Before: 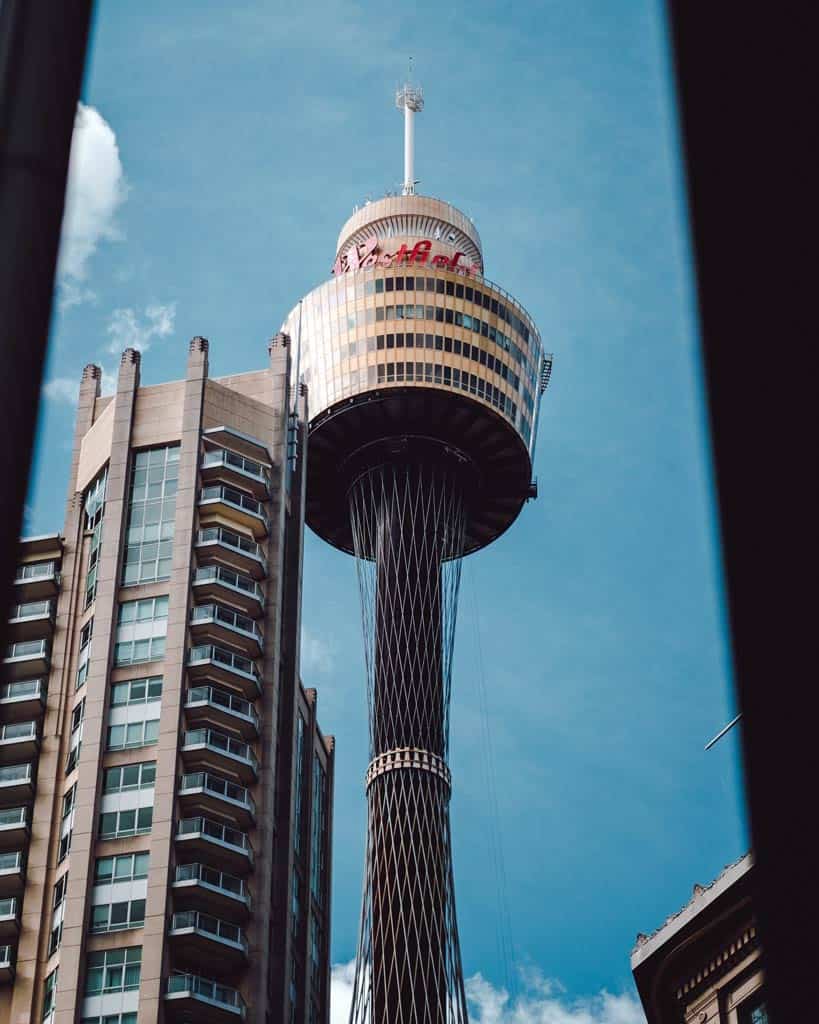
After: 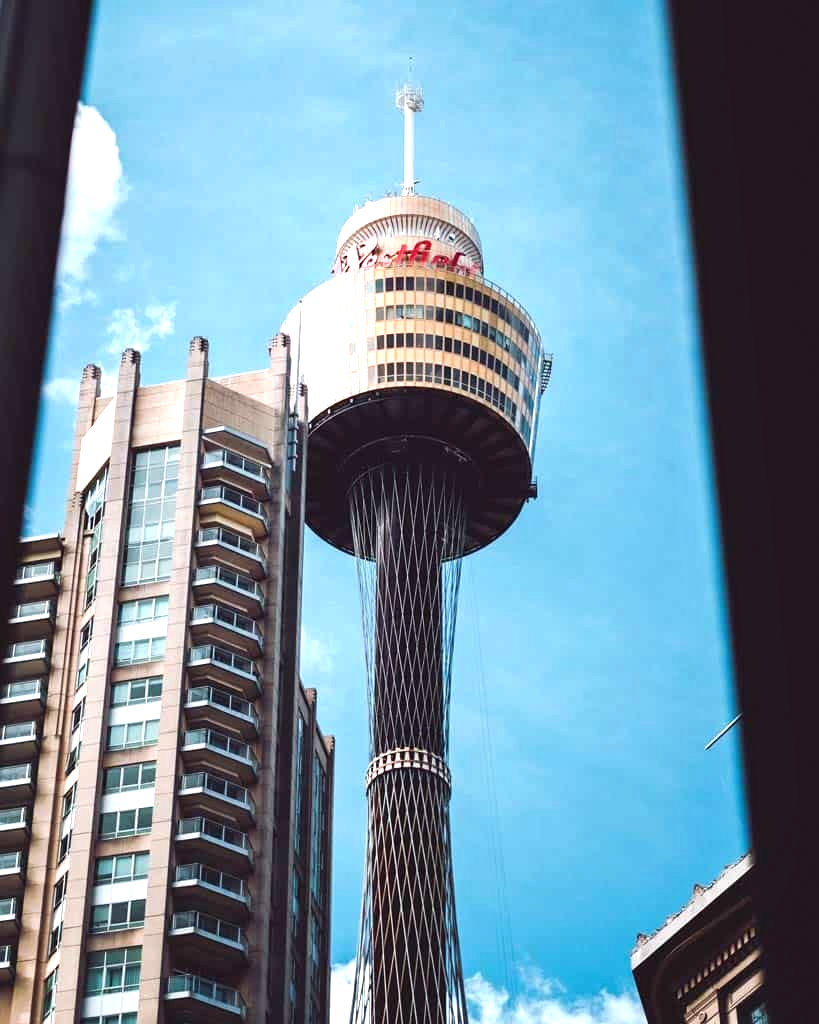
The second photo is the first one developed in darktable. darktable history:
tone equalizer: on, module defaults
exposure: black level correction 0, exposure 0.95 EV, compensate exposure bias true, compensate highlight preservation false
